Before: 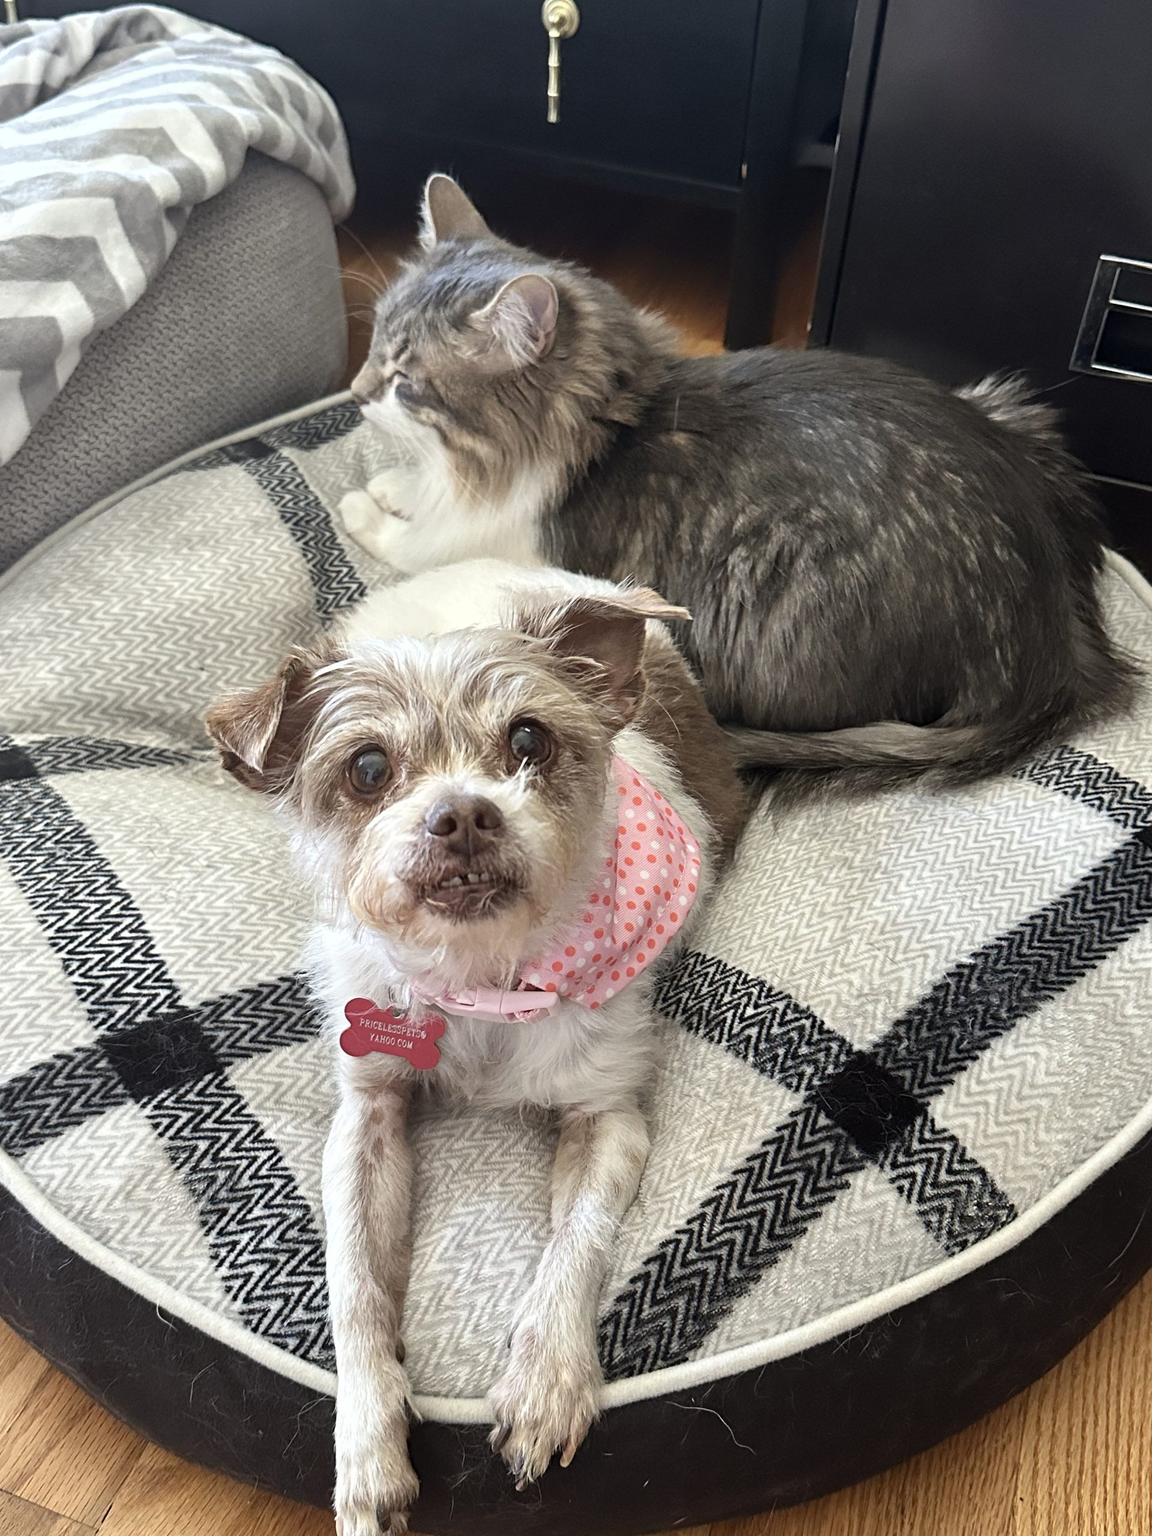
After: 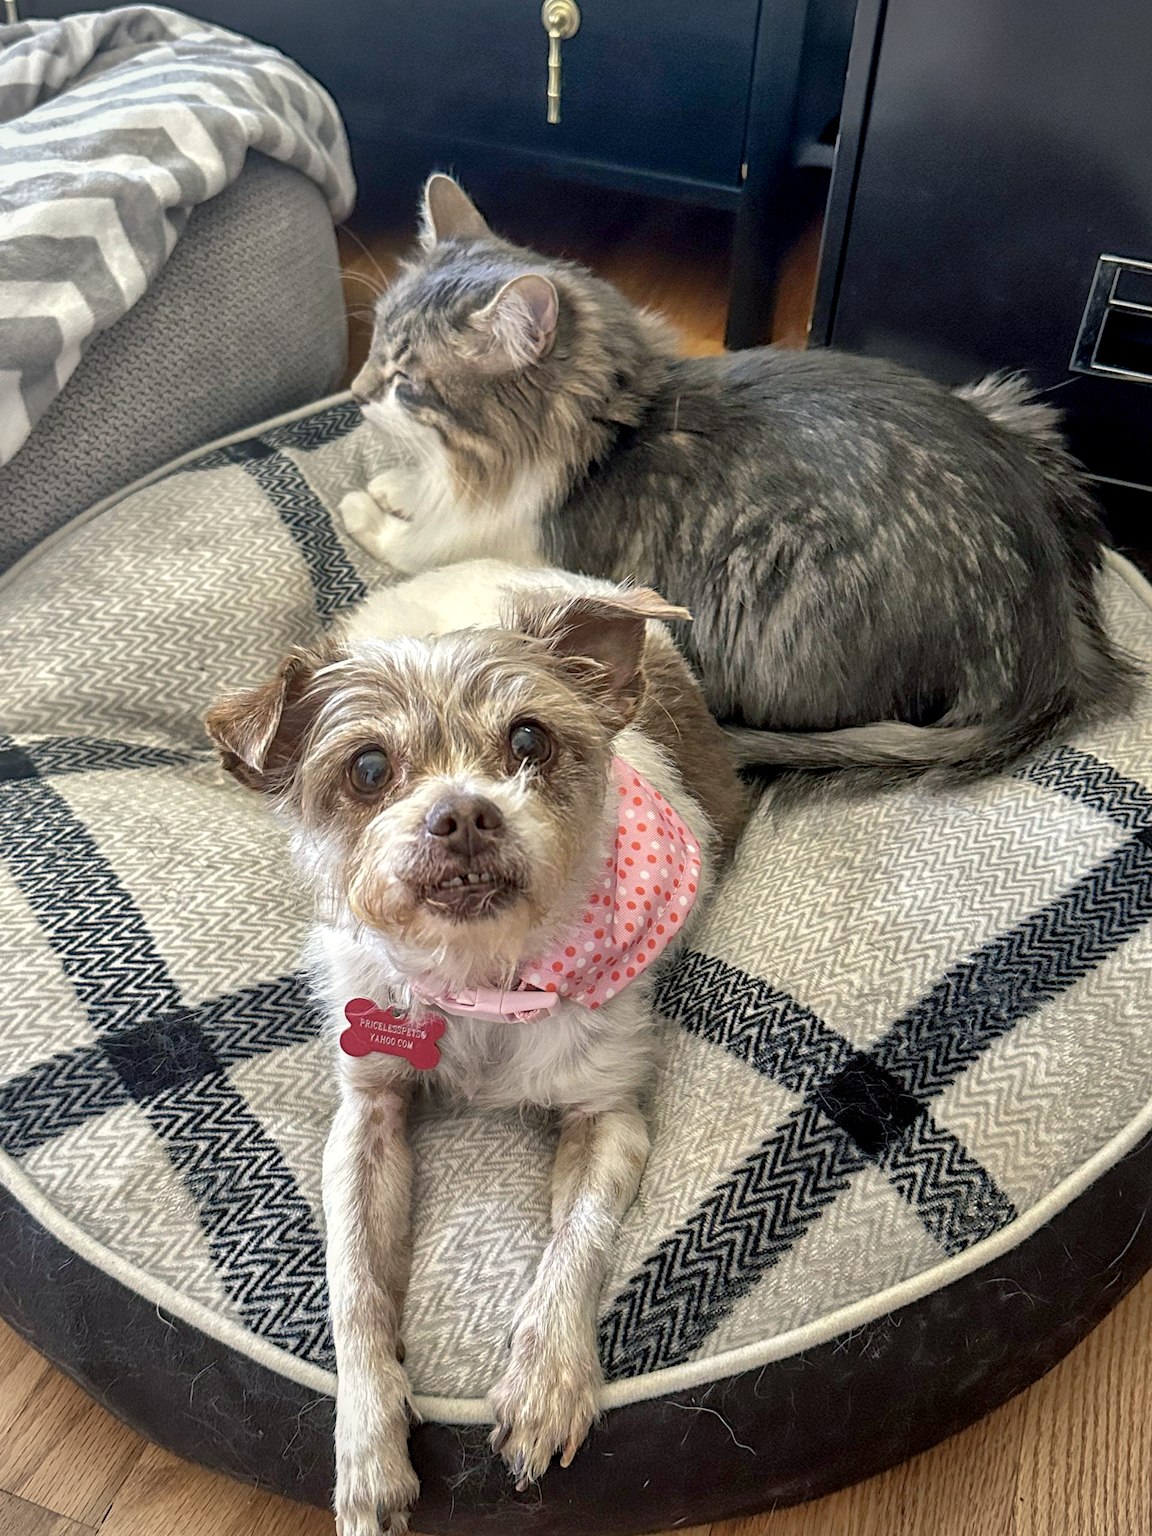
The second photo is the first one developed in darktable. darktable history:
local contrast: on, module defaults
shadows and highlights: on, module defaults
color balance rgb: shadows lift › chroma 2%, shadows lift › hue 217.2°, power › hue 60°, highlights gain › chroma 1%, highlights gain › hue 69.6°, global offset › luminance -0.5%, perceptual saturation grading › global saturation 15%, global vibrance 15%
vignetting: brightness -0.167
